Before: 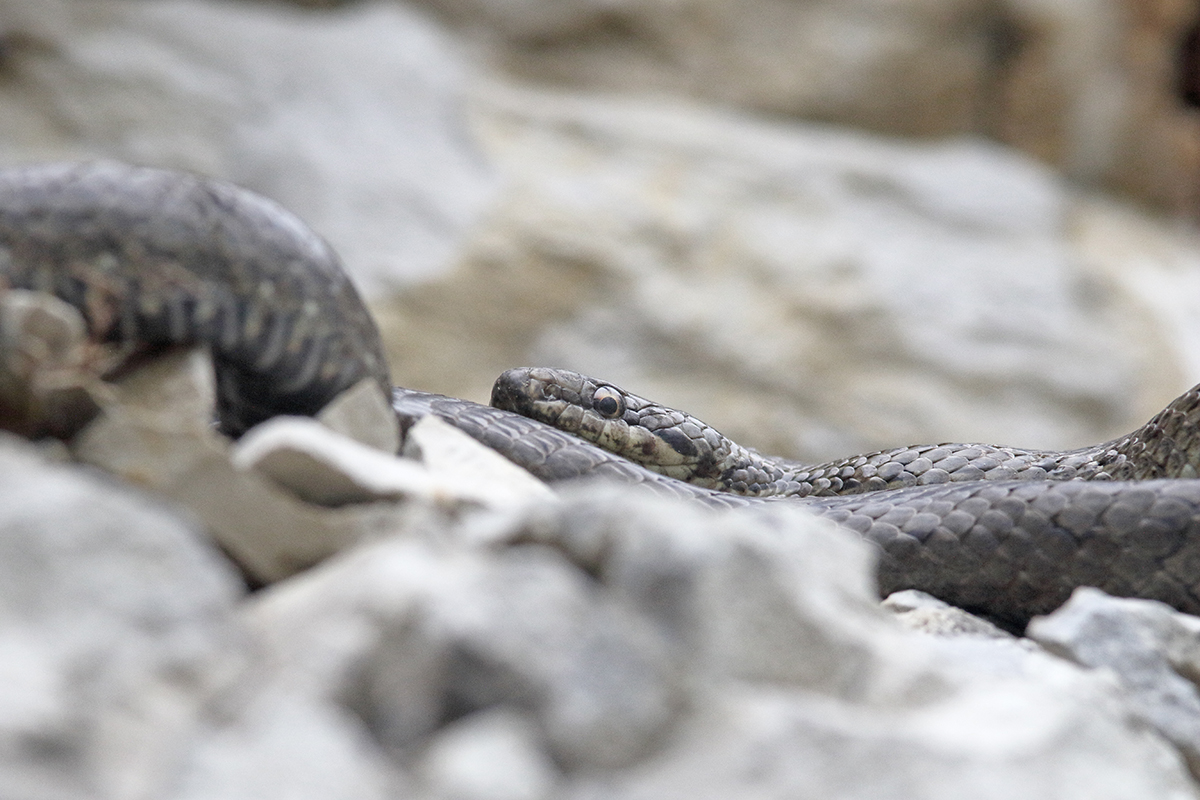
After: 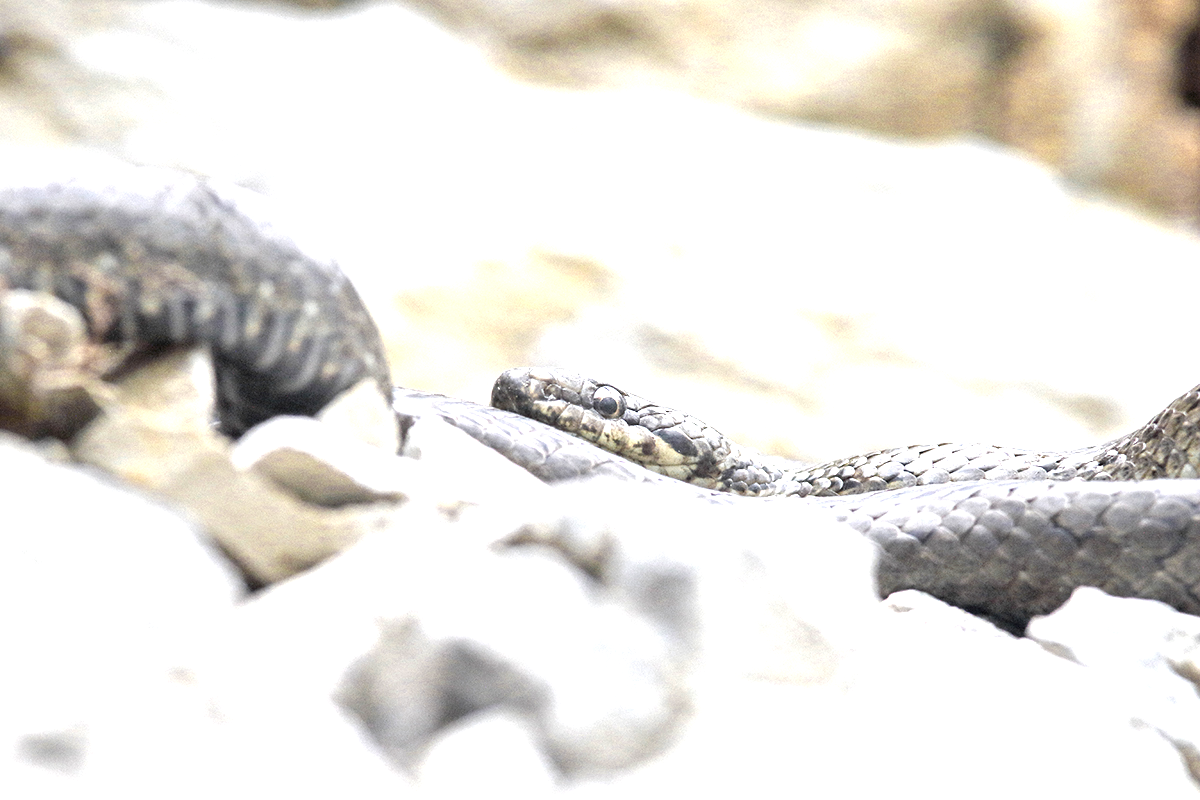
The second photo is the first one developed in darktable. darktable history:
exposure: black level correction 0, exposure 1.504 EV, compensate highlight preservation false
color zones: curves: ch0 [(0.004, 0.306) (0.107, 0.448) (0.252, 0.656) (0.41, 0.398) (0.595, 0.515) (0.768, 0.628)]; ch1 [(0.07, 0.323) (0.151, 0.452) (0.252, 0.608) (0.346, 0.221) (0.463, 0.189) (0.61, 0.368) (0.735, 0.395) (0.921, 0.412)]; ch2 [(0, 0.476) (0.132, 0.512) (0.243, 0.512) (0.397, 0.48) (0.522, 0.376) (0.634, 0.536) (0.761, 0.46)]
